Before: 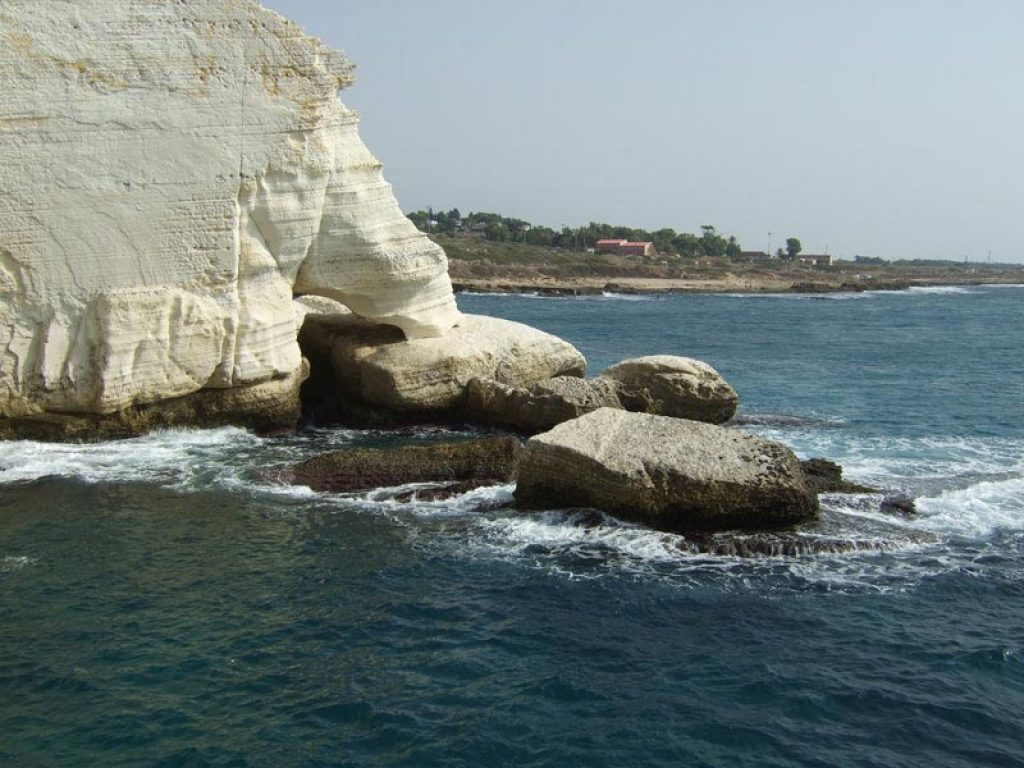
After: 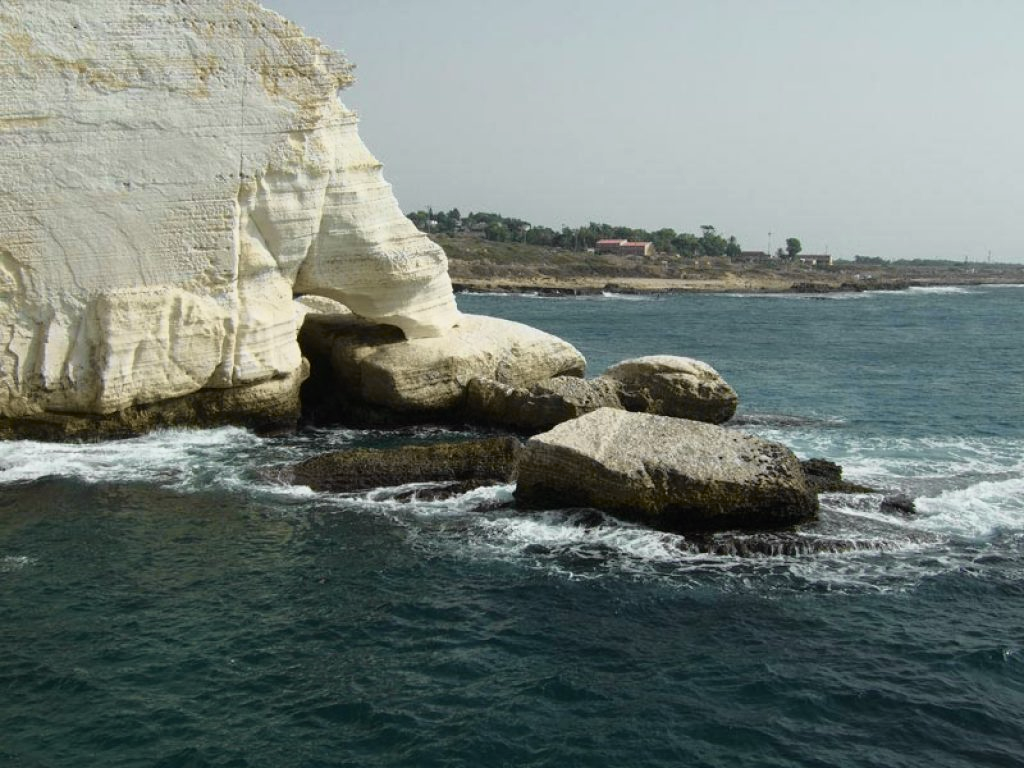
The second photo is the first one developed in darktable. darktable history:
tone curve: curves: ch0 [(0, 0) (0.058, 0.037) (0.214, 0.183) (0.304, 0.288) (0.561, 0.554) (0.687, 0.677) (0.768, 0.768) (0.858, 0.861) (0.987, 0.945)]; ch1 [(0, 0) (0.172, 0.123) (0.312, 0.296) (0.432, 0.448) (0.471, 0.469) (0.502, 0.5) (0.521, 0.505) (0.565, 0.569) (0.663, 0.663) (0.703, 0.721) (0.857, 0.917) (1, 1)]; ch2 [(0, 0) (0.411, 0.424) (0.485, 0.497) (0.502, 0.5) (0.517, 0.511) (0.556, 0.562) (0.626, 0.594) (0.709, 0.661) (1, 1)], color space Lab, independent channels, preserve colors none
